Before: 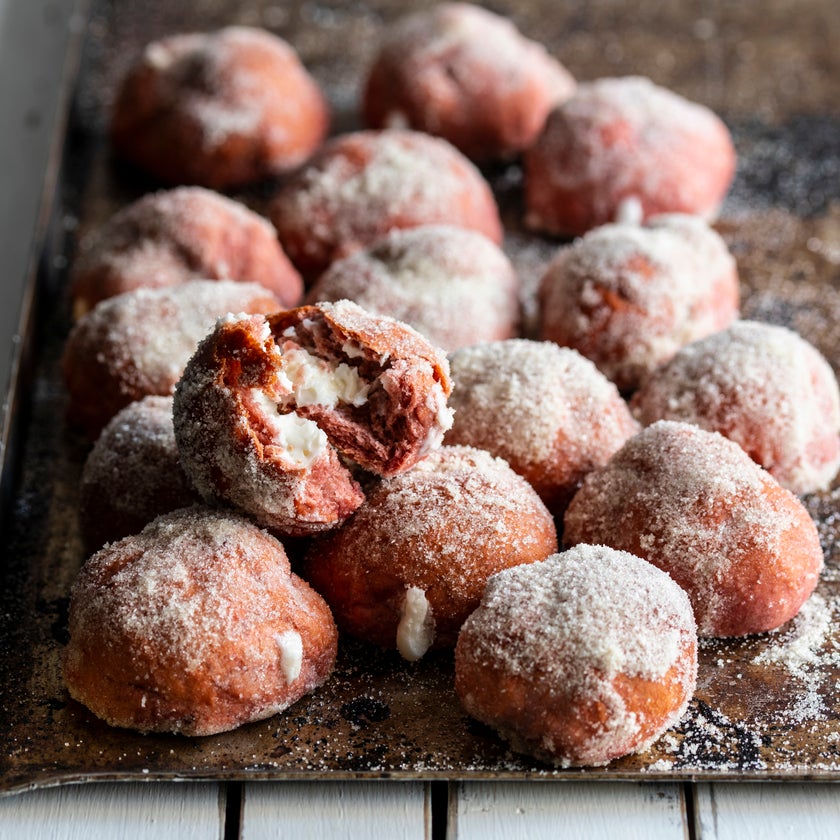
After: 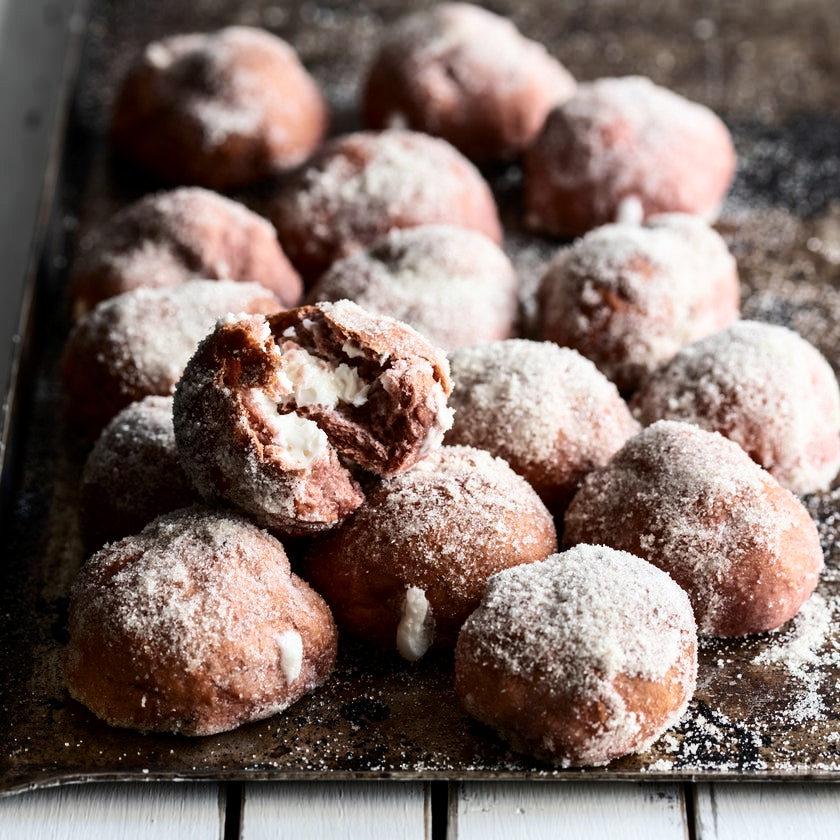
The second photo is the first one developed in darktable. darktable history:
contrast brightness saturation: contrast 0.248, saturation -0.322
